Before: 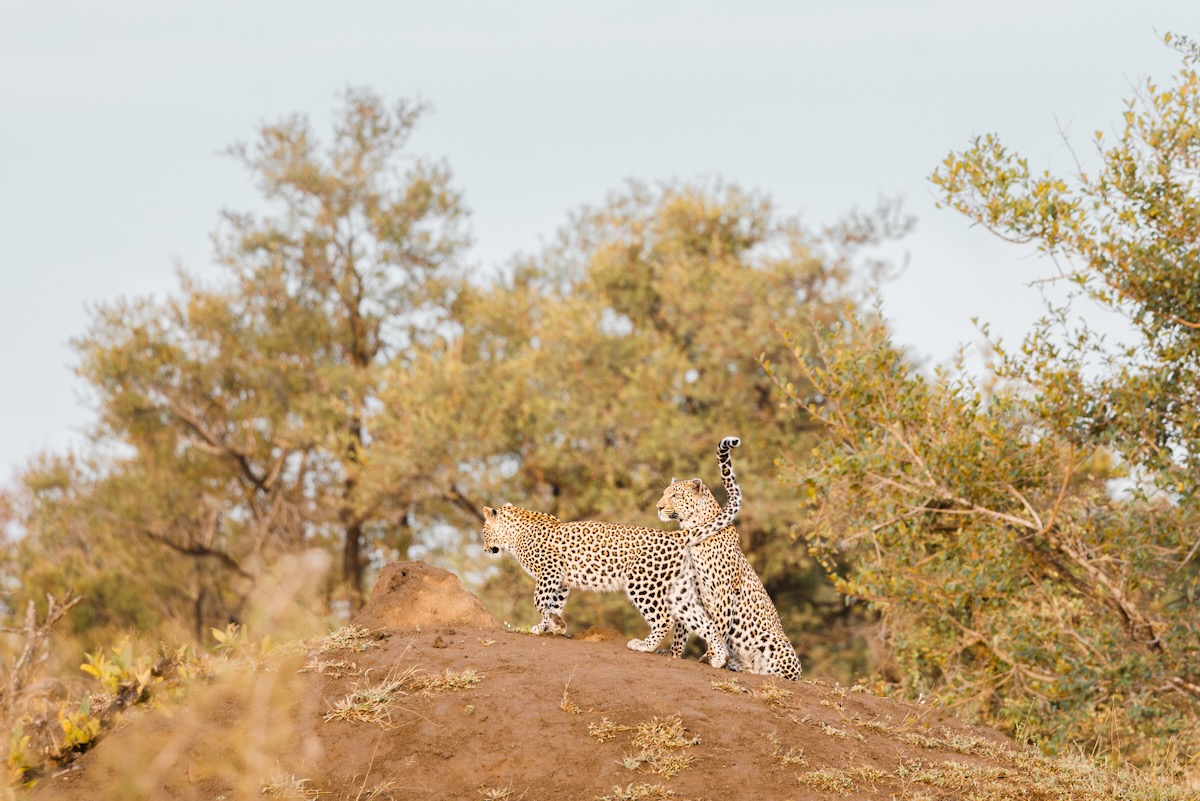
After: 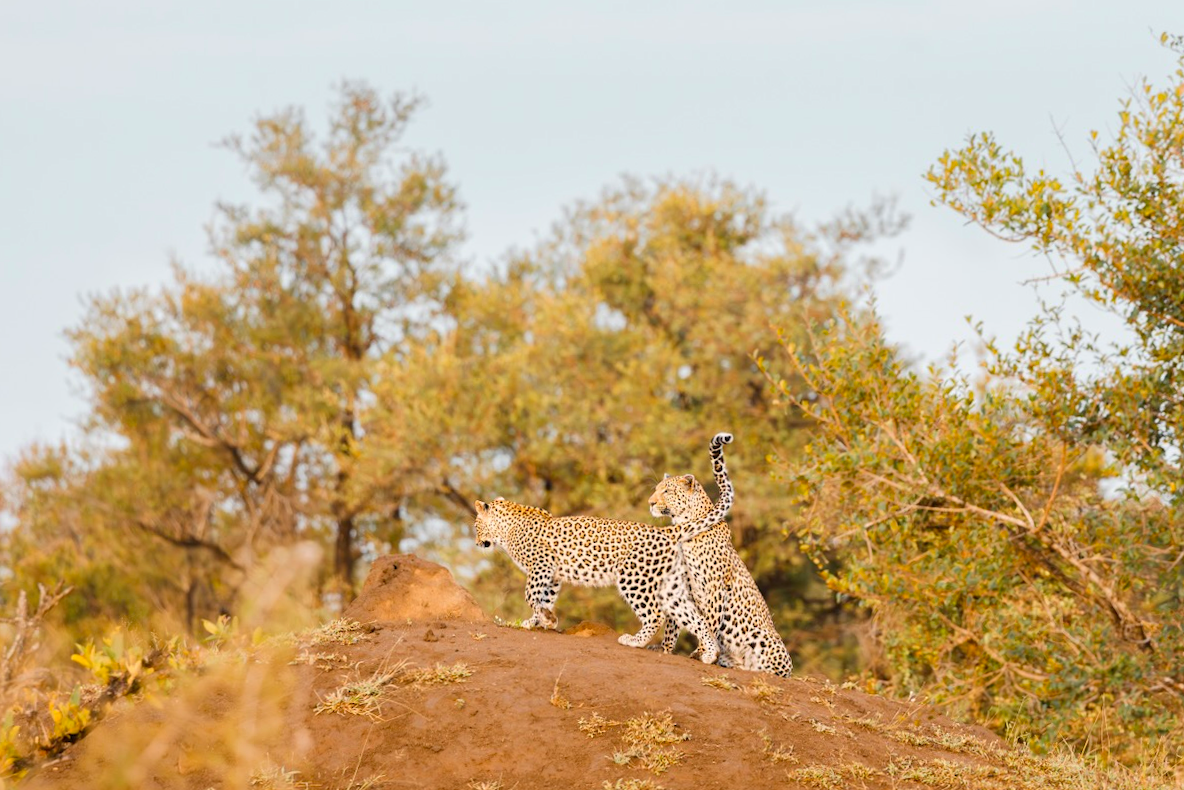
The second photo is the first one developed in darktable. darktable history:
crop and rotate: angle -0.5°
color correction: saturation 1.32
